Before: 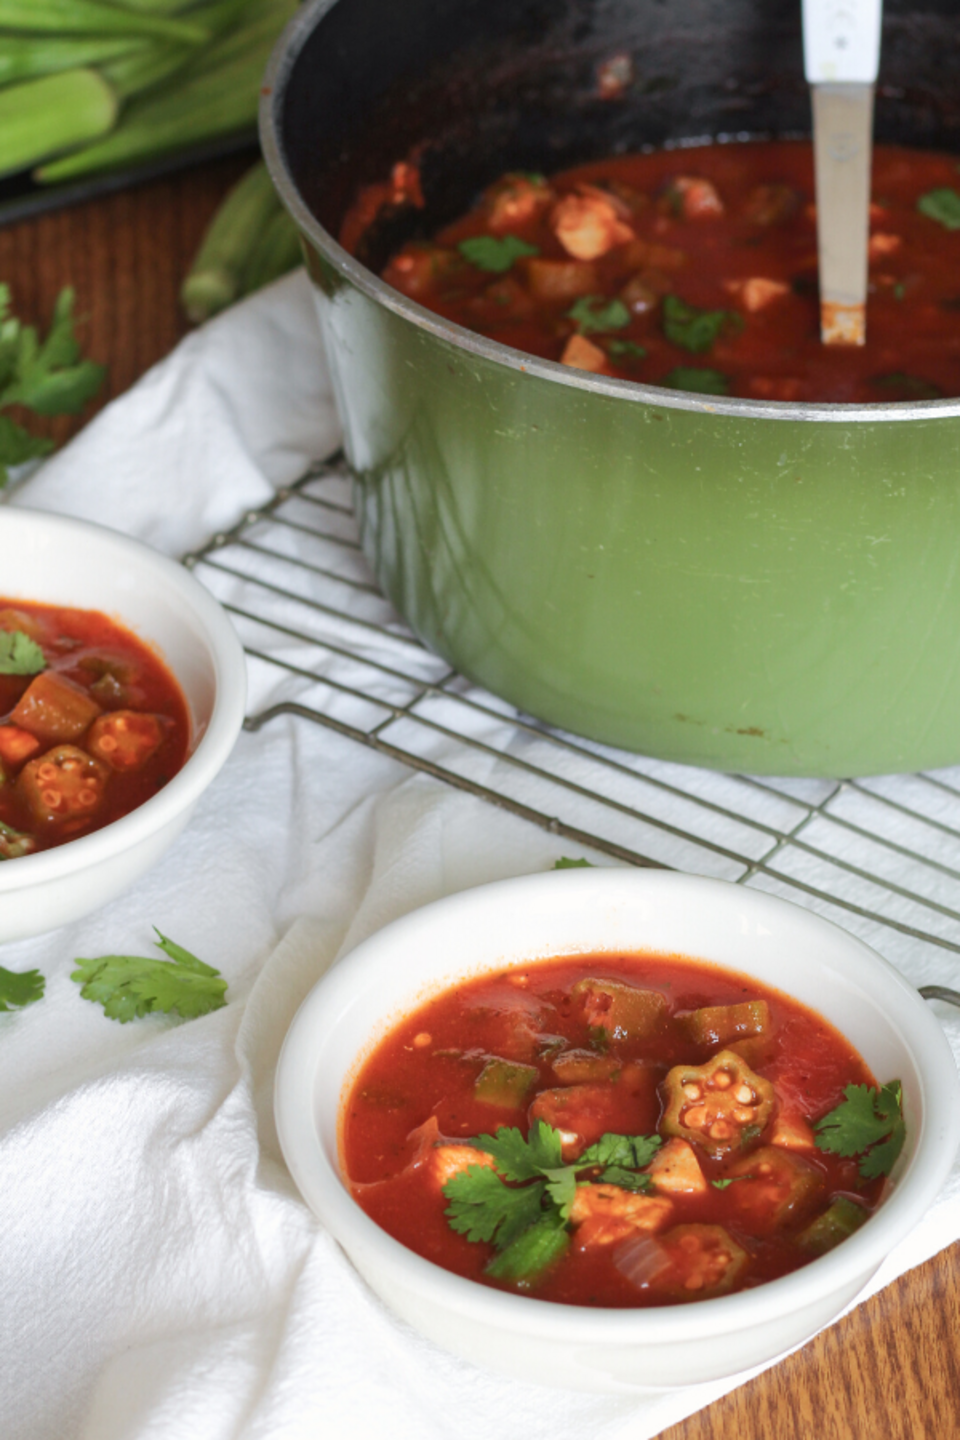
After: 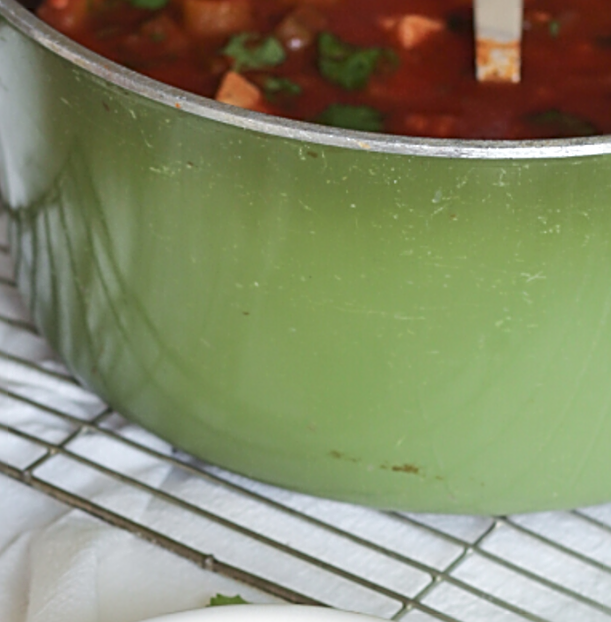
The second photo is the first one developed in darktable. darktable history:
sharpen: radius 2.817, amount 0.715
exposure: black level correction 0, compensate exposure bias true, compensate highlight preservation false
crop: left 36.005%, top 18.293%, right 0.31%, bottom 38.444%
